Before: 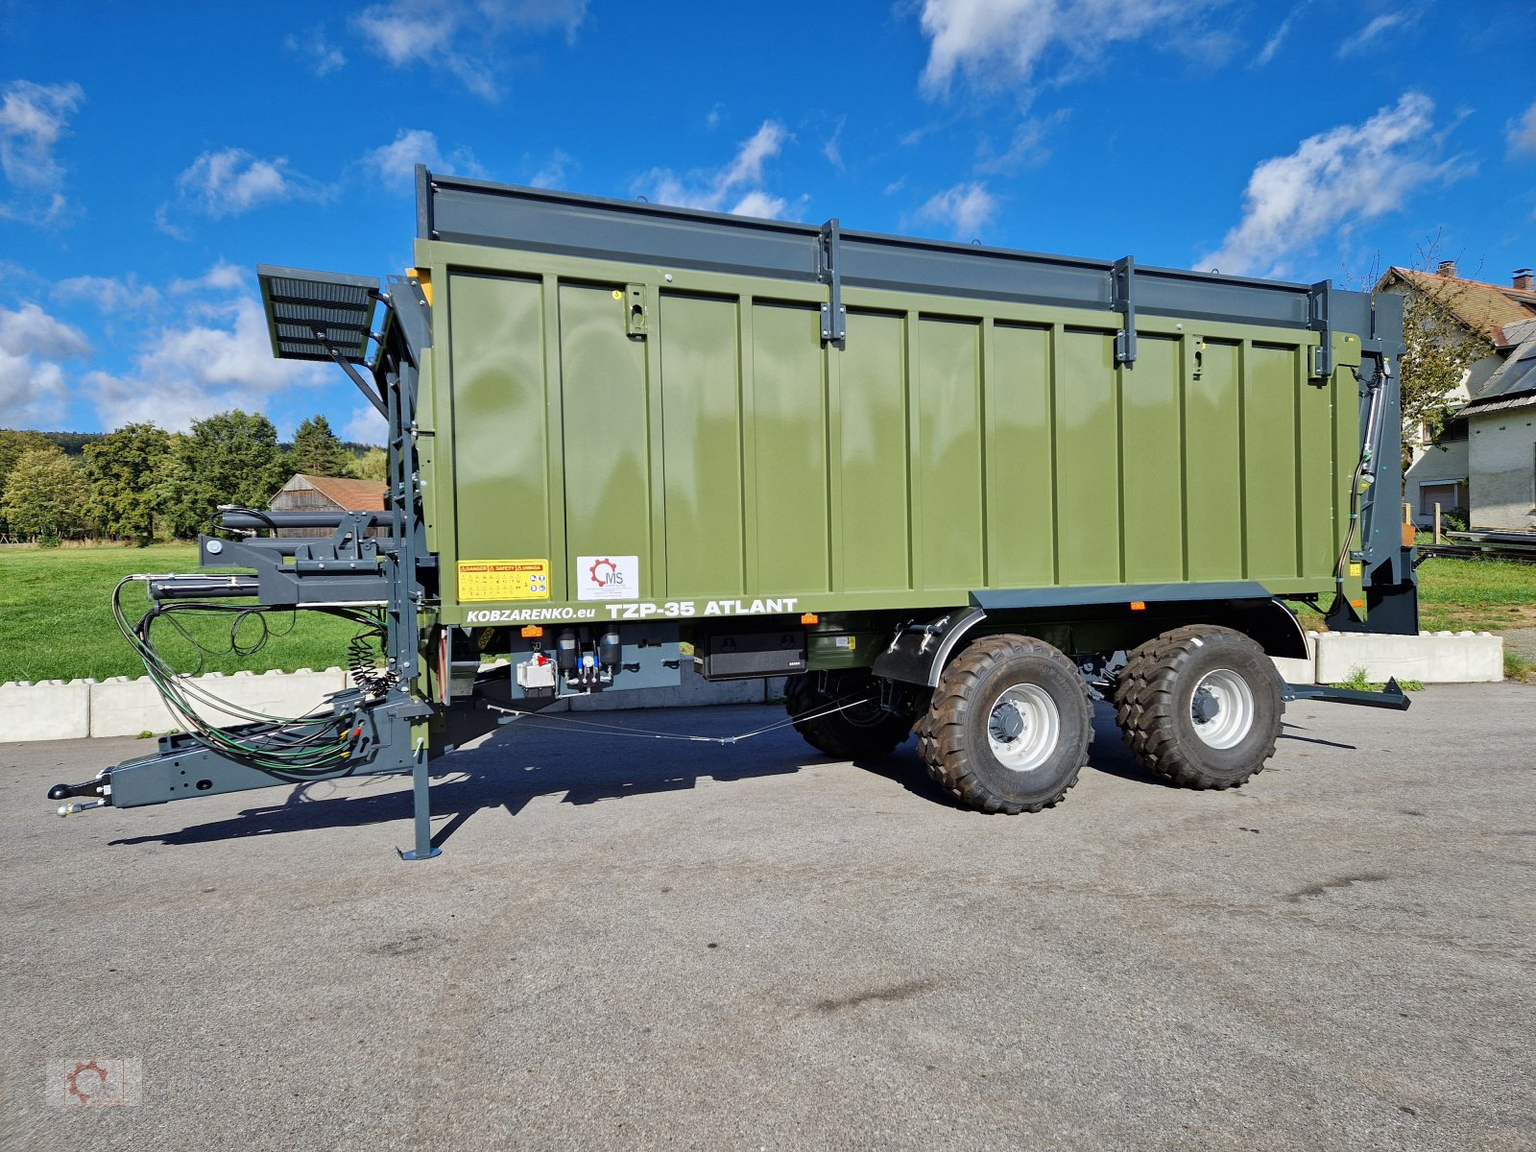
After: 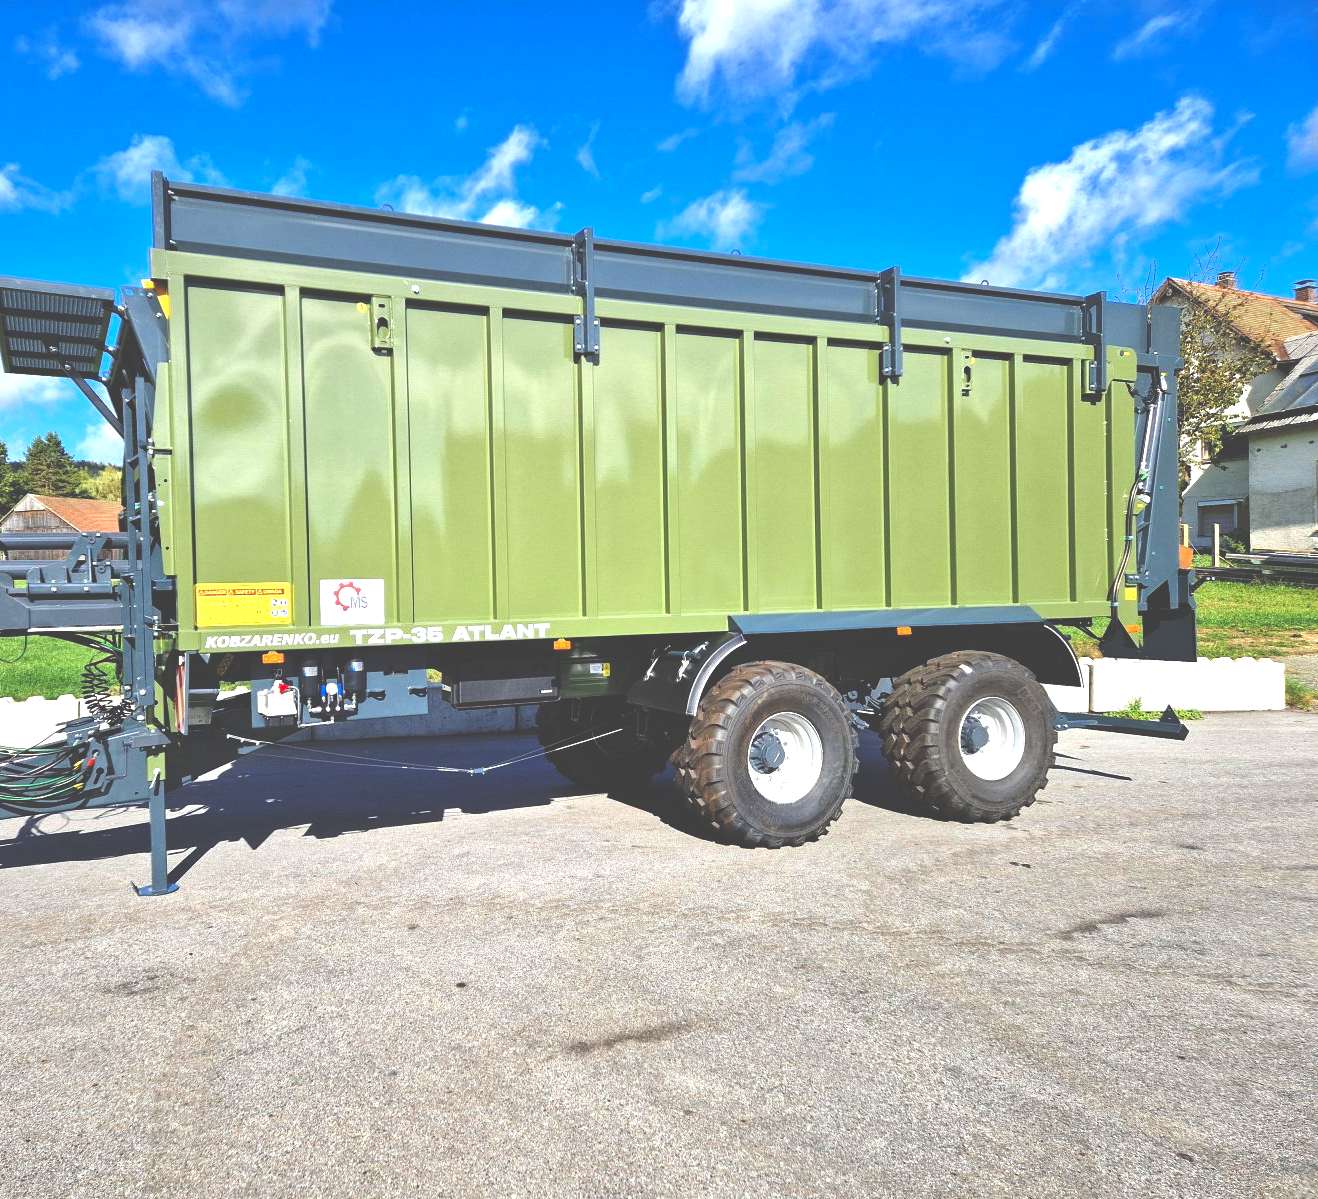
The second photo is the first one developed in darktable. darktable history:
rgb curve: curves: ch0 [(0, 0.186) (0.314, 0.284) (0.775, 0.708) (1, 1)], compensate middle gray true, preserve colors none
crop: left 17.582%, bottom 0.031%
levels: levels [0, 0.352, 0.703]
